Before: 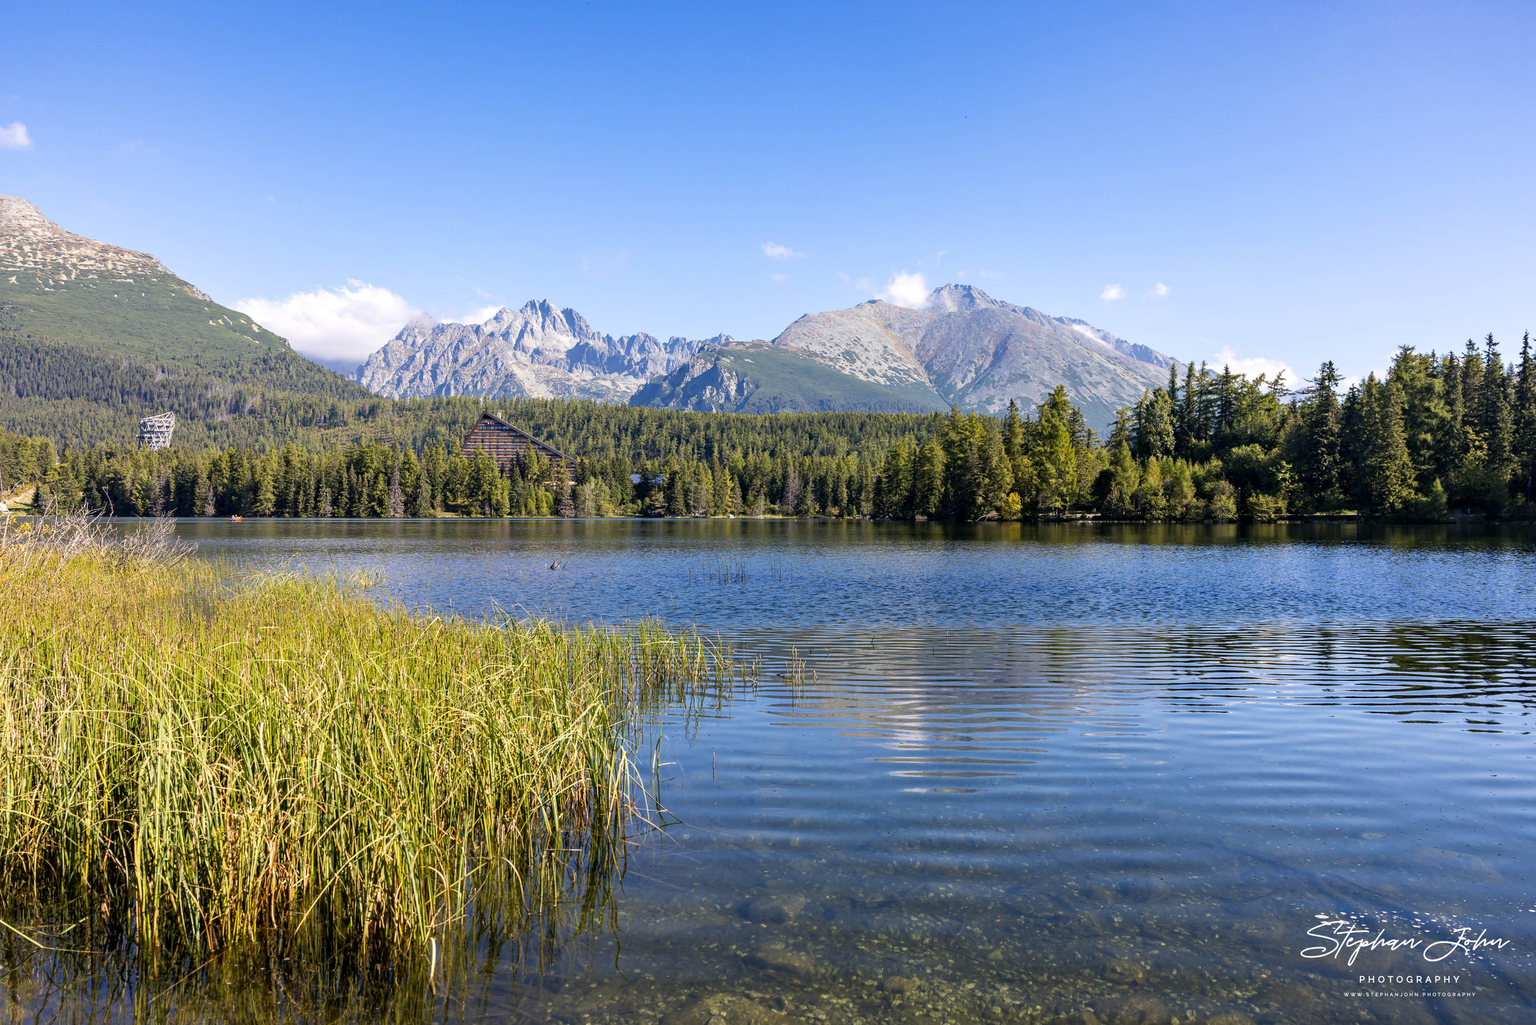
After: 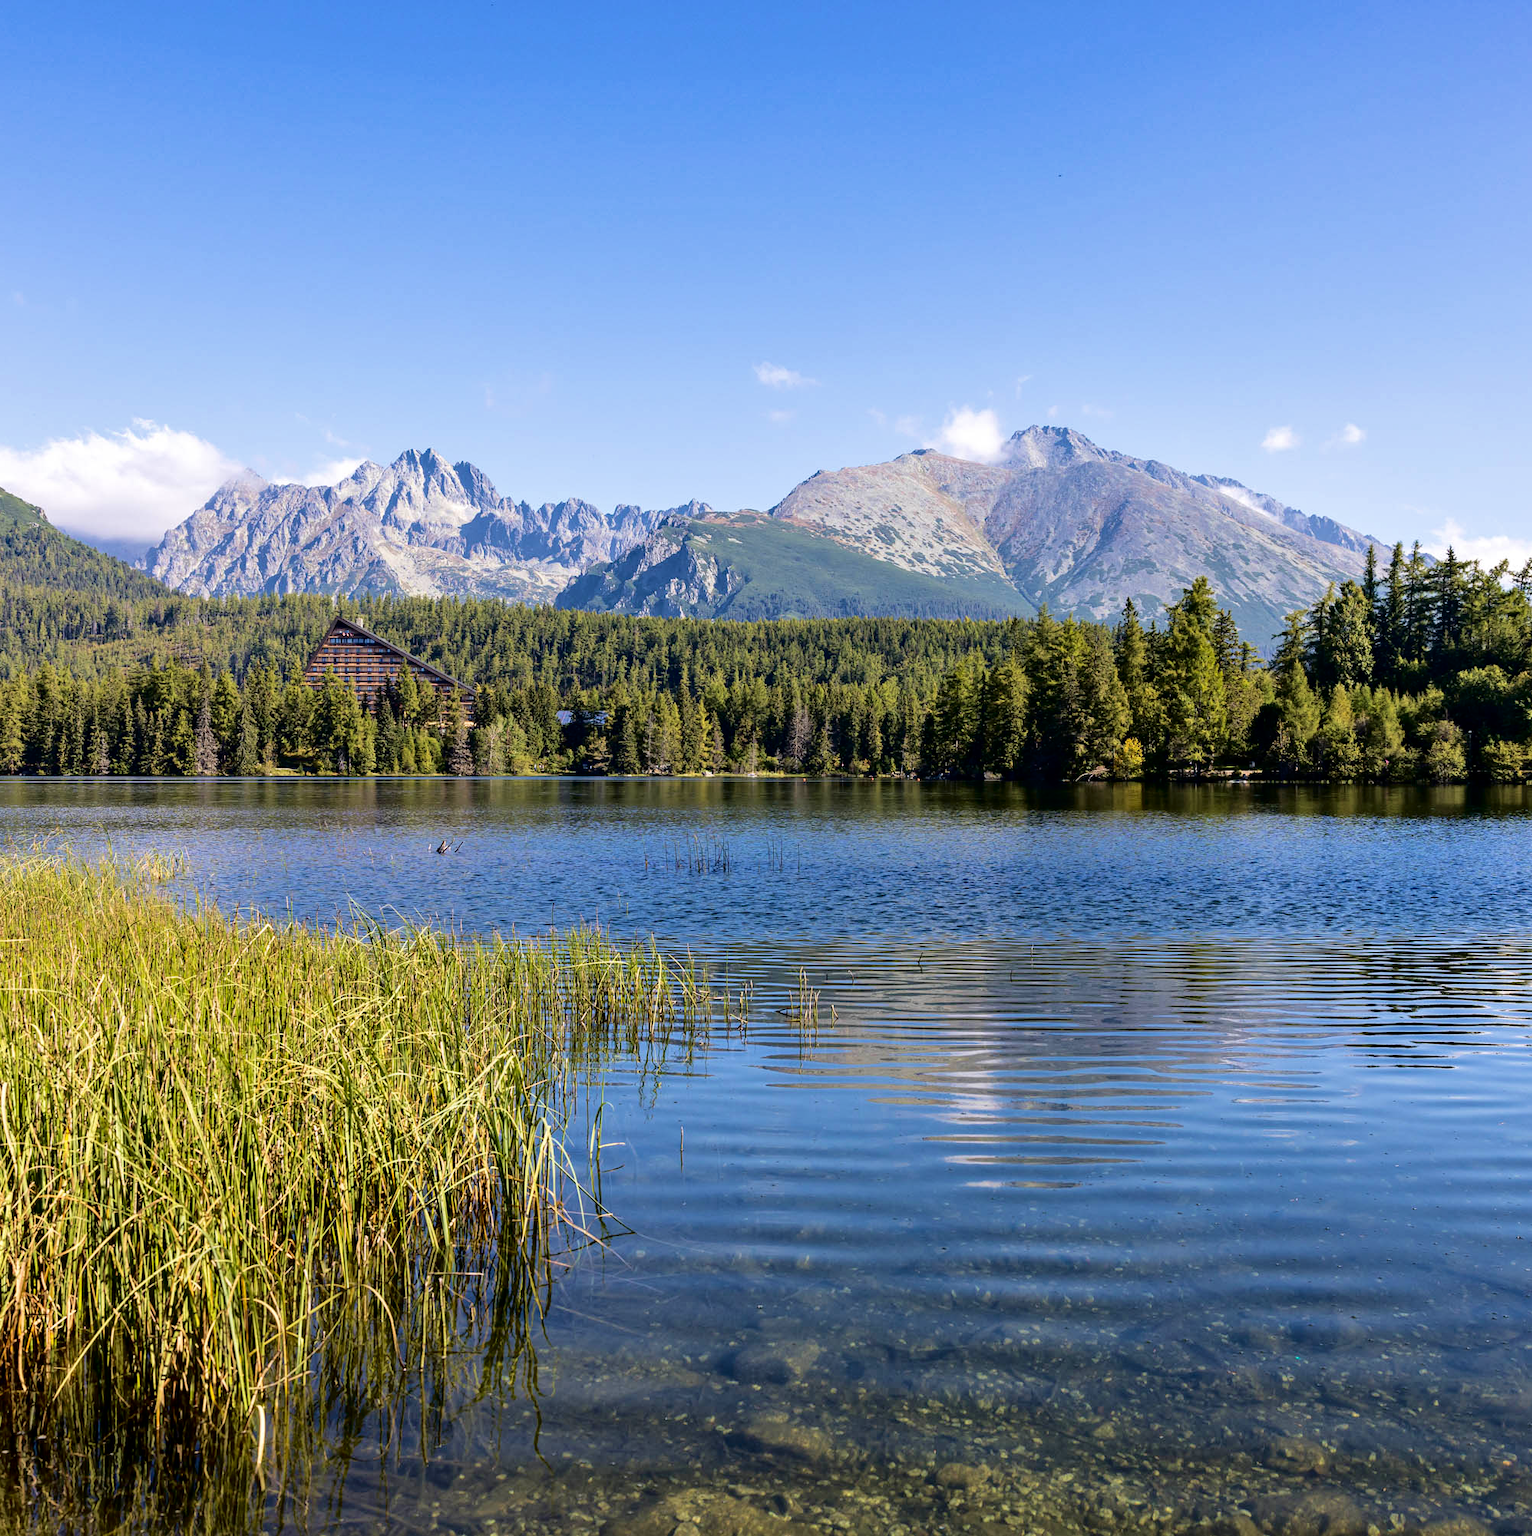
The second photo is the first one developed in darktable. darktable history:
fill light: exposure -2 EV, width 8.6
shadows and highlights: shadows 37.27, highlights -28.18, soften with gaussian
crop: left 16.899%, right 16.556%
velvia: strength 30%
